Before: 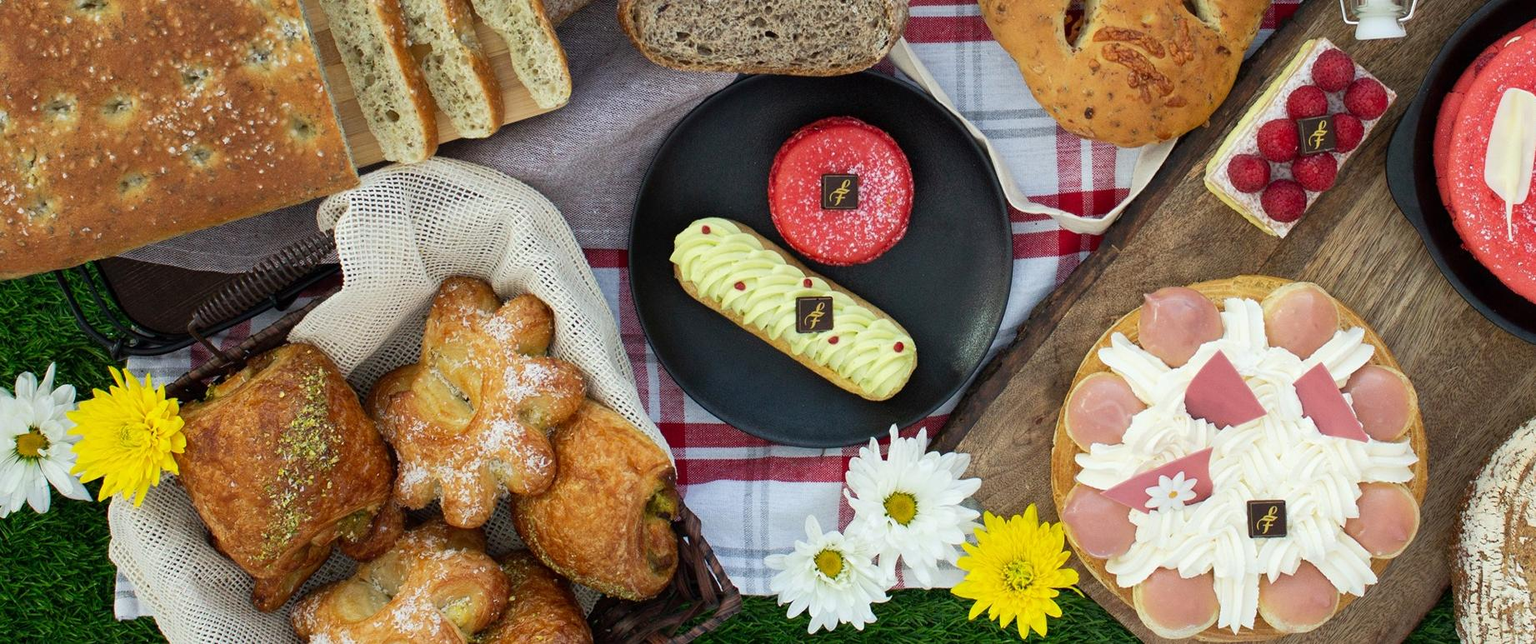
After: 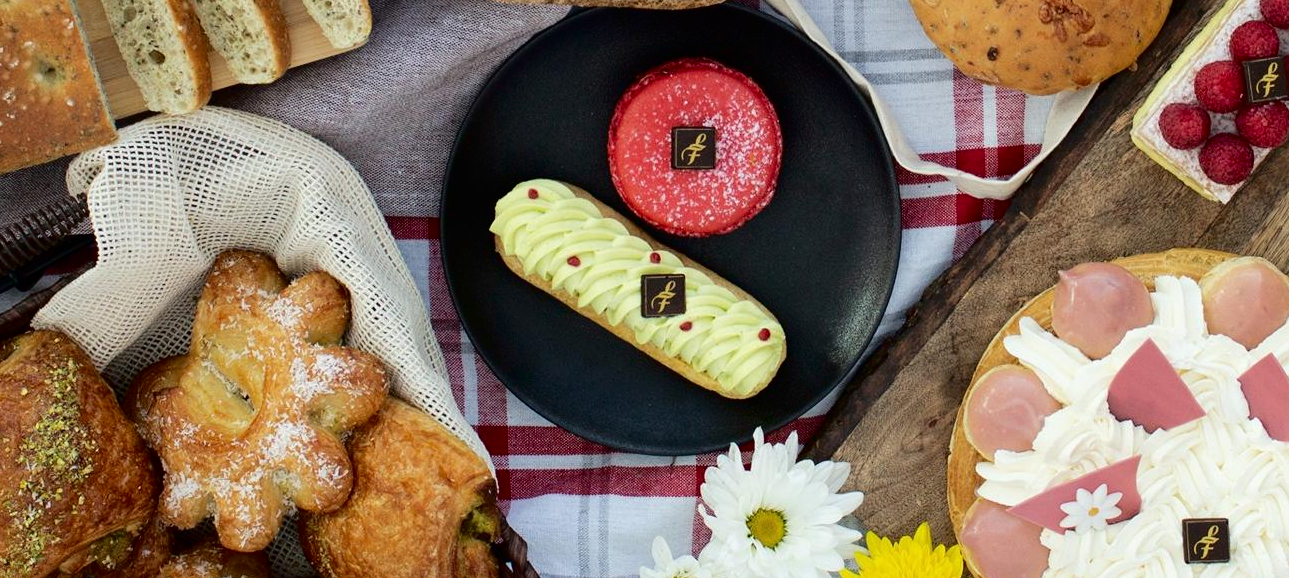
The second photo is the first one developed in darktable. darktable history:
fill light: exposure -2 EV, width 8.6
crop and rotate: left 17.046%, top 10.659%, right 12.989%, bottom 14.553%
